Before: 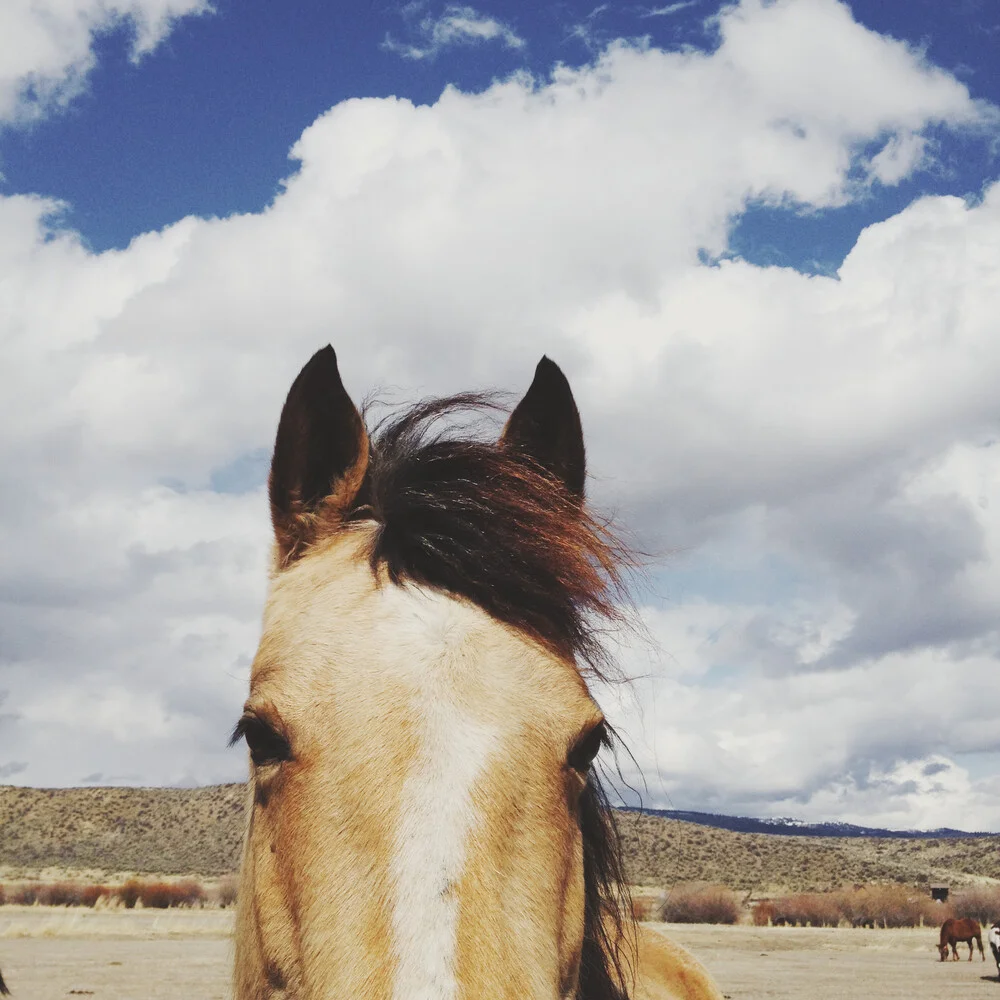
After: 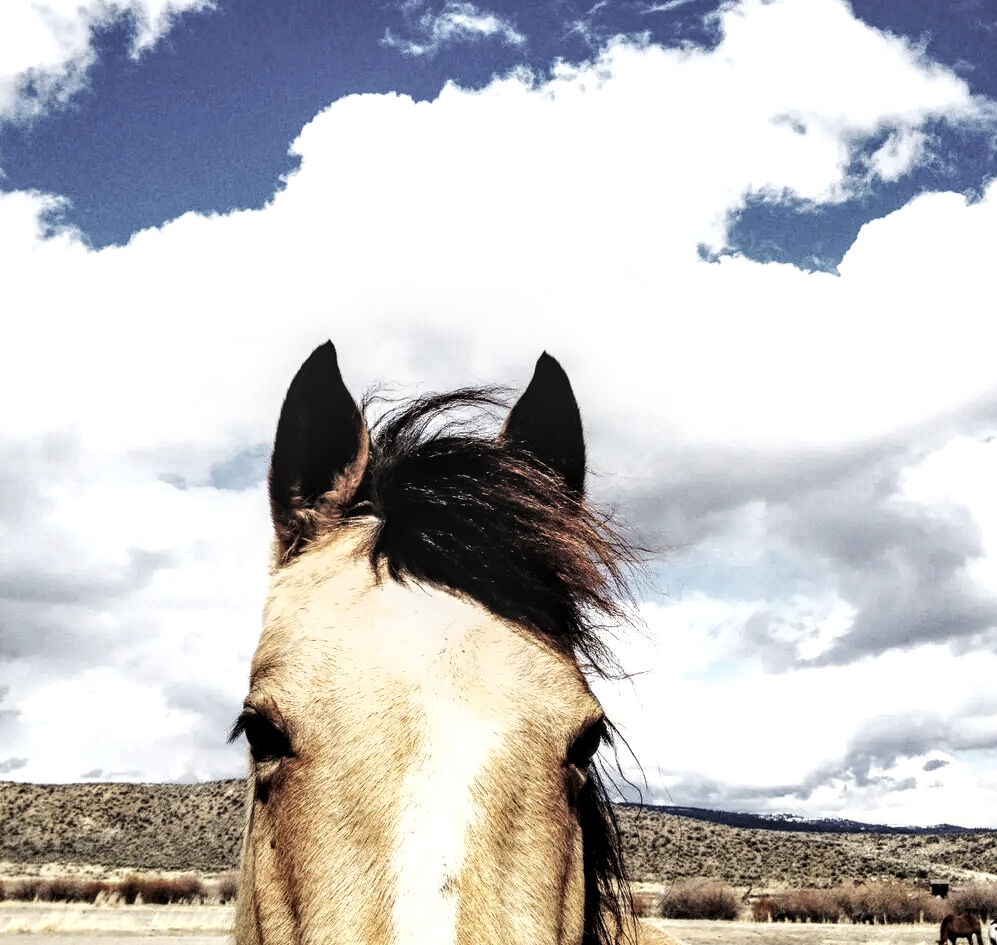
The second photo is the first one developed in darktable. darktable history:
local contrast: detail 155%
filmic rgb: black relative exposure -8.24 EV, white relative exposure 2.24 EV, threshold 5.99 EV, hardness 7.14, latitude 85.62%, contrast 1.691, highlights saturation mix -4.13%, shadows ↔ highlights balance -2.5%, color science v5 (2021), contrast in shadows safe, contrast in highlights safe, enable highlight reconstruction true
crop: top 0.453%, right 0.256%, bottom 5.038%
color correction: highlights b* 0.034, saturation 0.873
